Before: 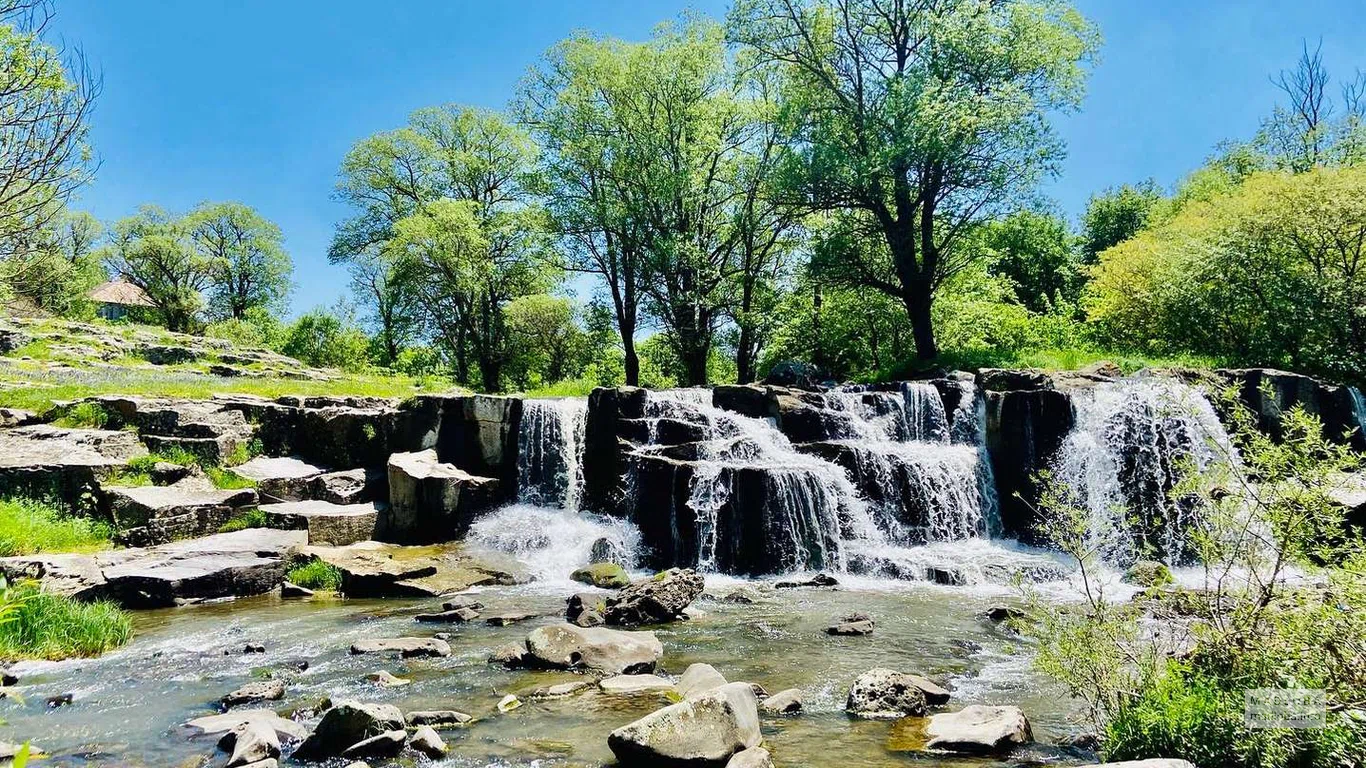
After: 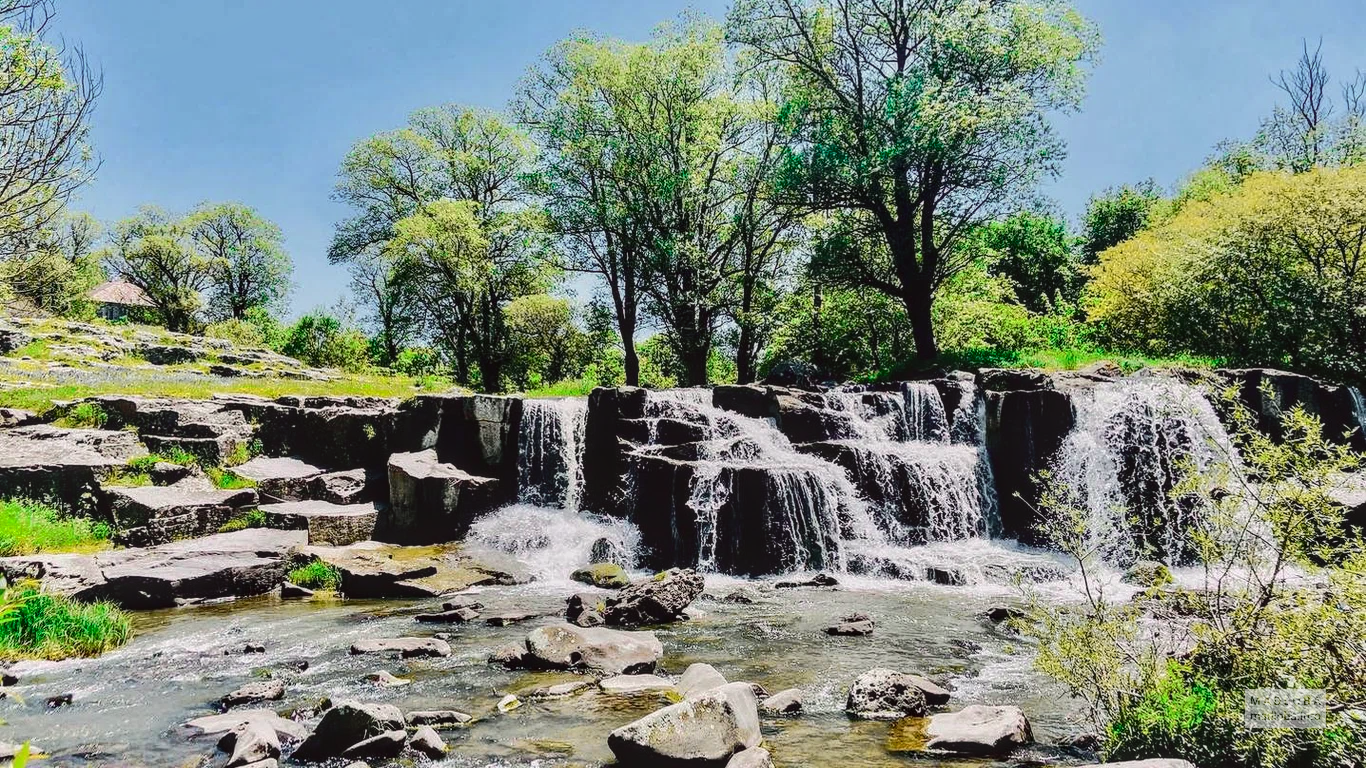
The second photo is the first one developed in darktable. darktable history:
local contrast: on, module defaults
tone curve: curves: ch0 [(0, 0.032) (0.094, 0.08) (0.265, 0.208) (0.41, 0.417) (0.498, 0.496) (0.638, 0.673) (0.845, 0.828) (0.994, 0.964)]; ch1 [(0, 0) (0.161, 0.092) (0.37, 0.302) (0.417, 0.434) (0.492, 0.502) (0.576, 0.589) (0.644, 0.638) (0.725, 0.765) (1, 1)]; ch2 [(0, 0) (0.352, 0.403) (0.45, 0.469) (0.521, 0.515) (0.55, 0.528) (0.589, 0.576) (1, 1)], color space Lab, independent channels, preserve colors none
